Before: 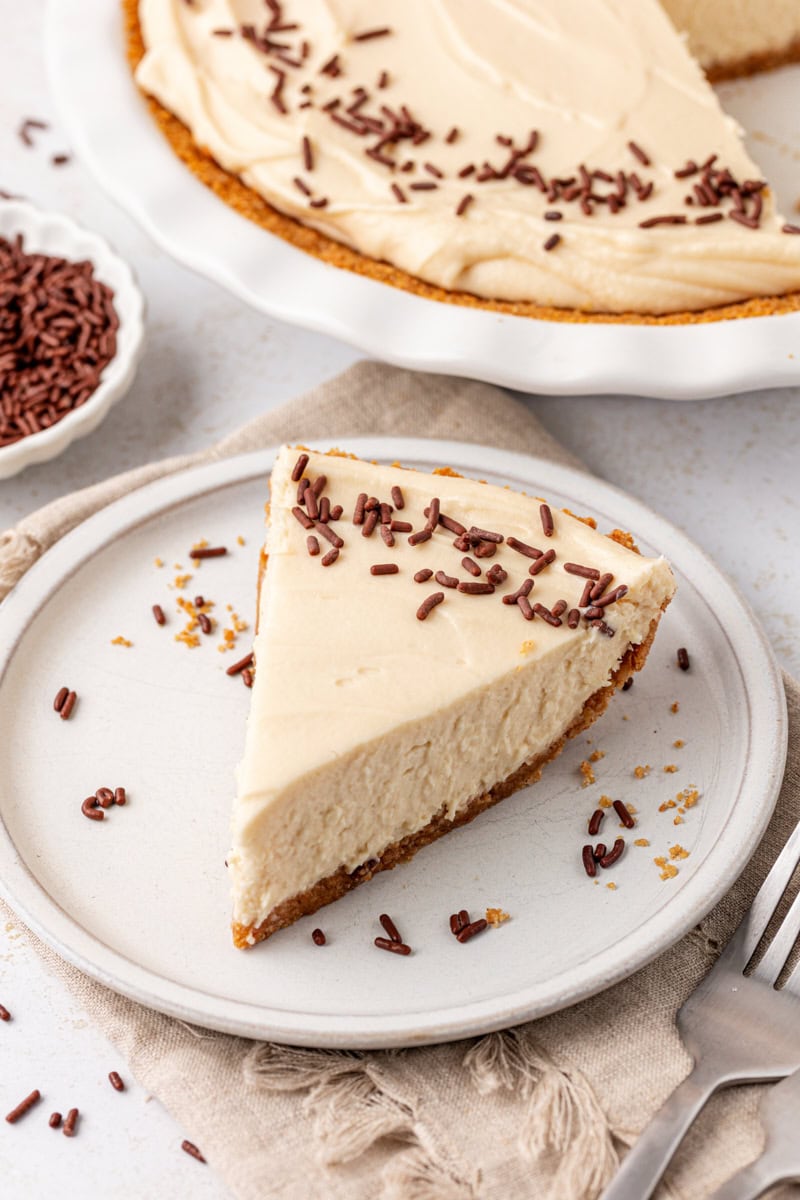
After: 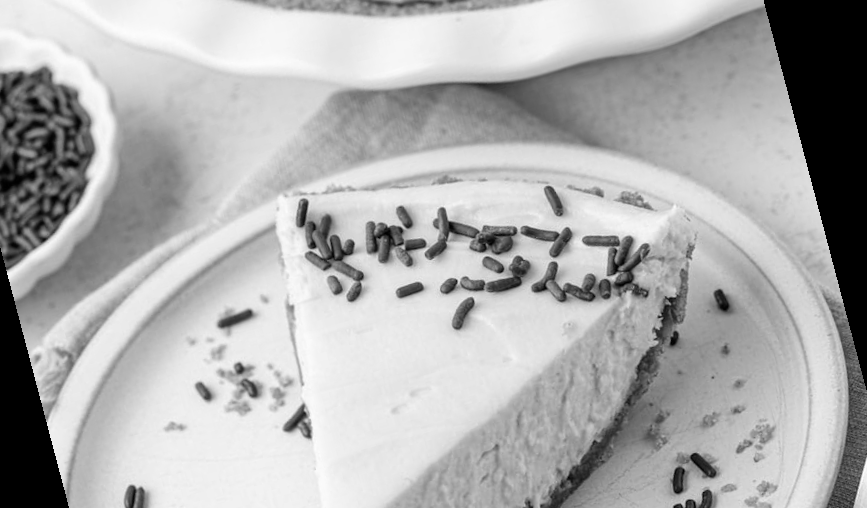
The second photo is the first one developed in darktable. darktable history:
crop: top 3.857%, bottom 21.132%
rotate and perspective: rotation -14.8°, crop left 0.1, crop right 0.903, crop top 0.25, crop bottom 0.748
monochrome: on, module defaults
